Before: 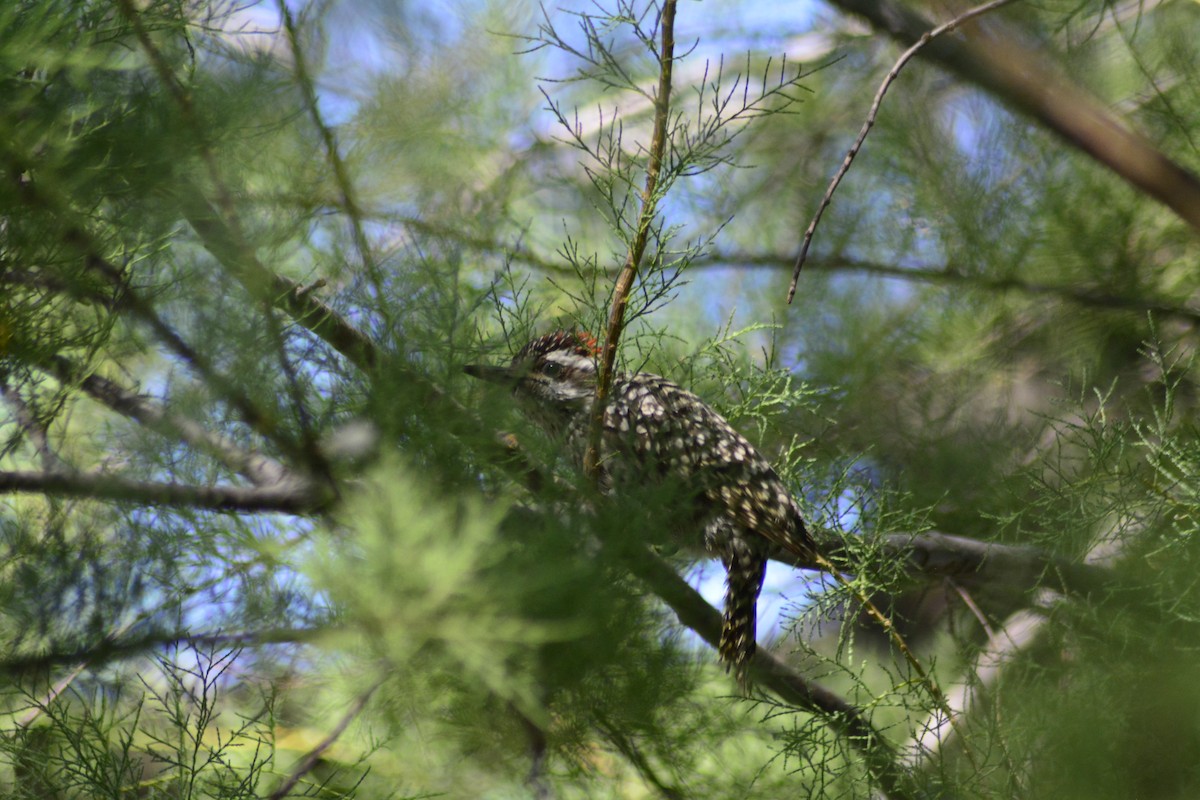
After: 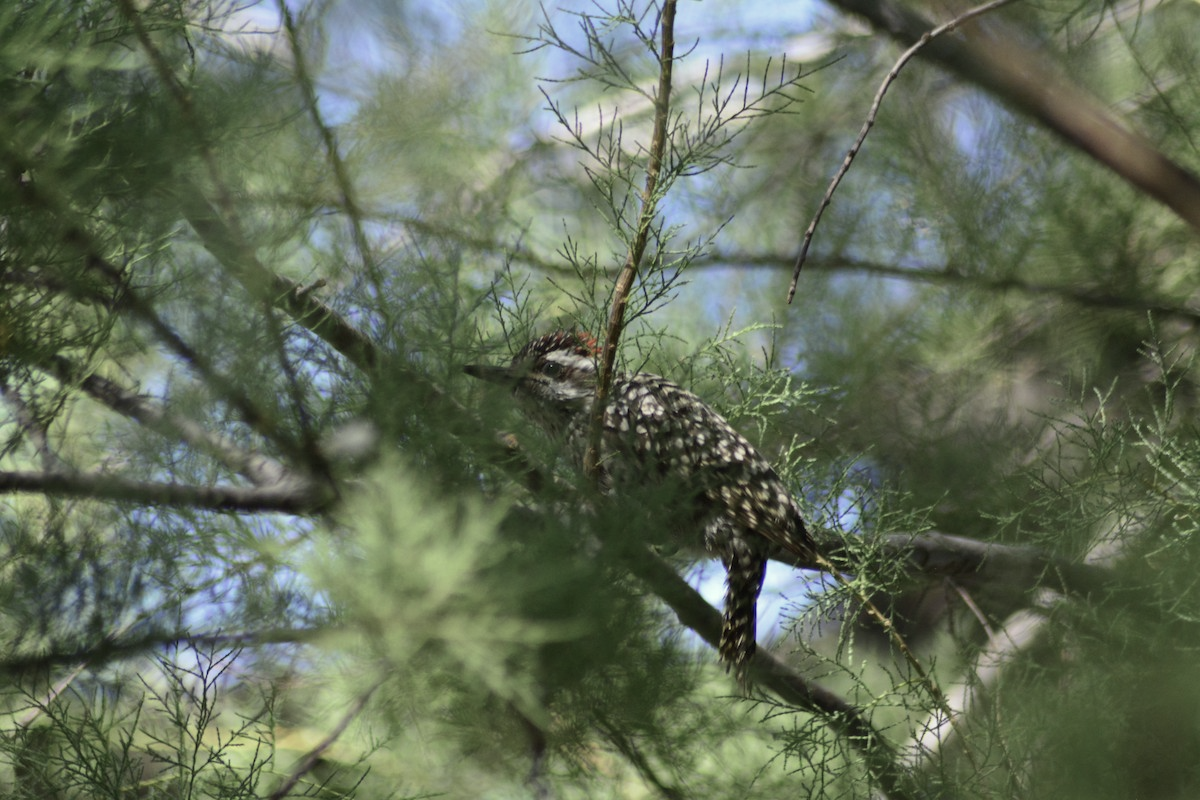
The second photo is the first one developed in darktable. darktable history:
color correction: highlights a* -2.68, highlights b* 2.57
color balance: input saturation 100.43%, contrast fulcrum 14.22%, output saturation 70.41%
